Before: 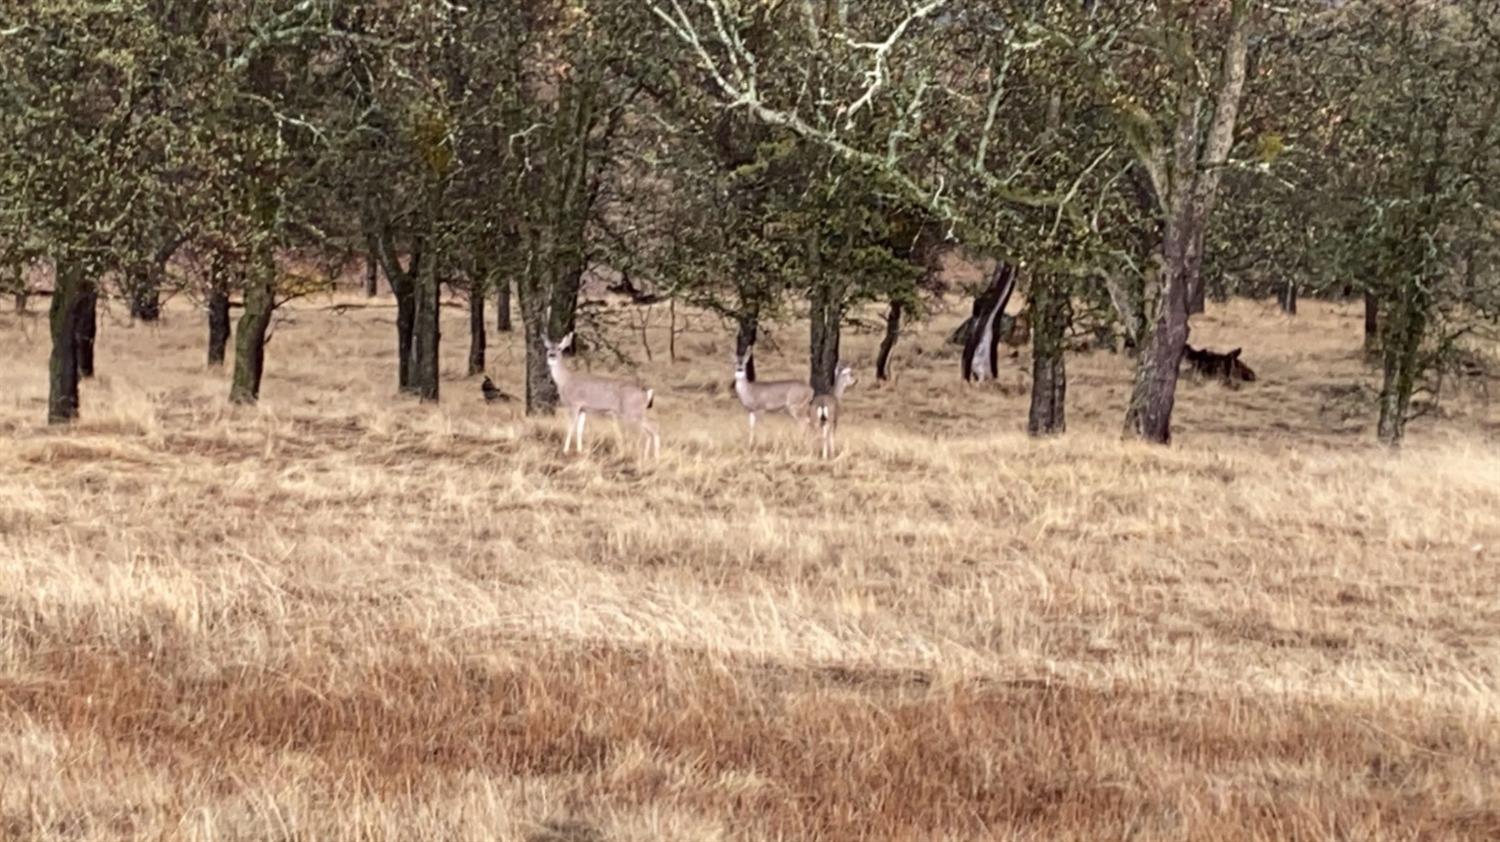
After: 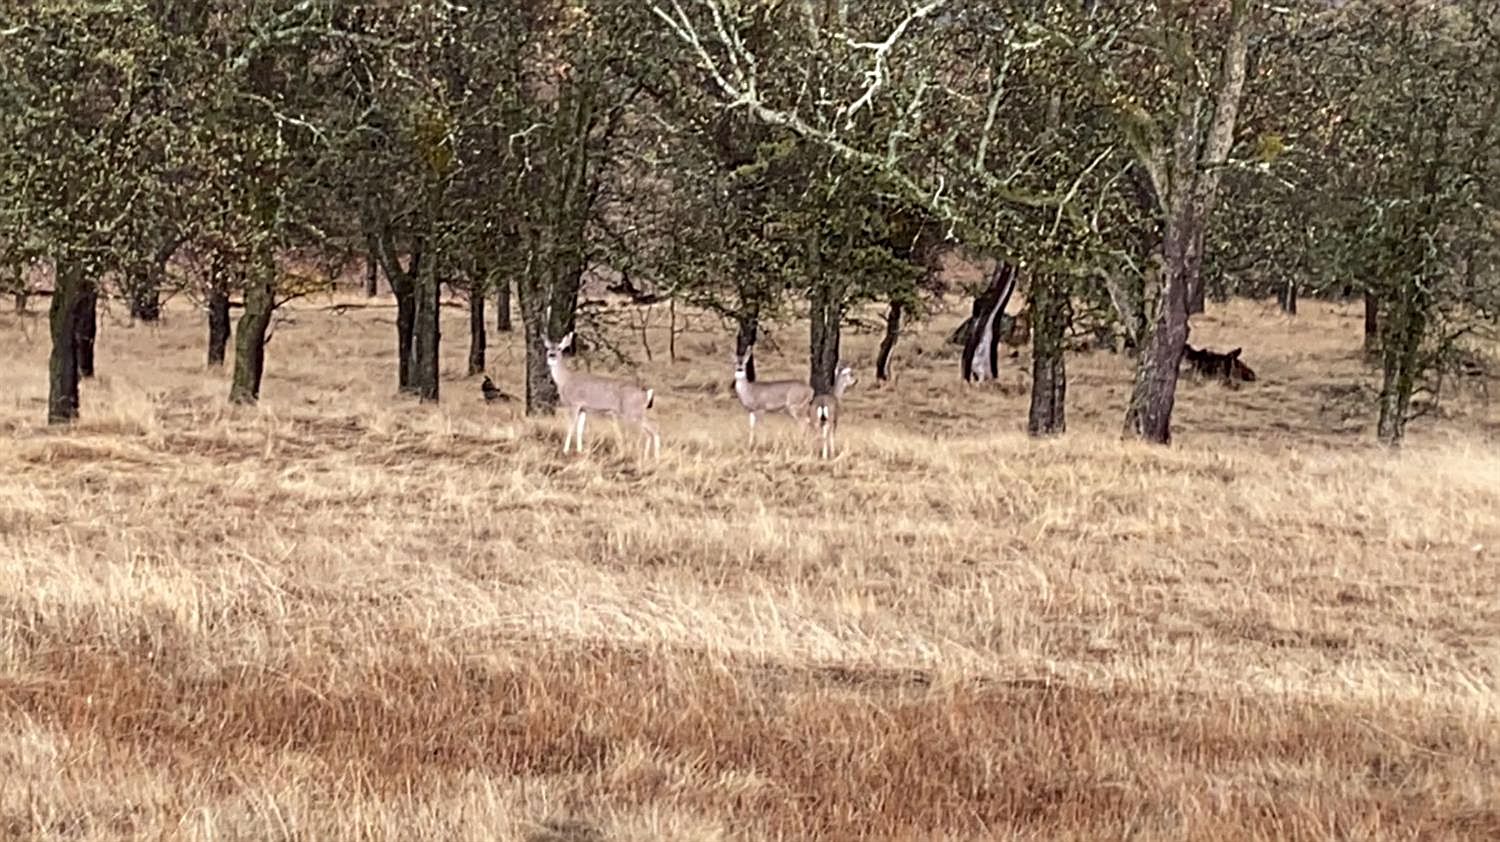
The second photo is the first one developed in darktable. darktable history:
sharpen: amount 0.751
